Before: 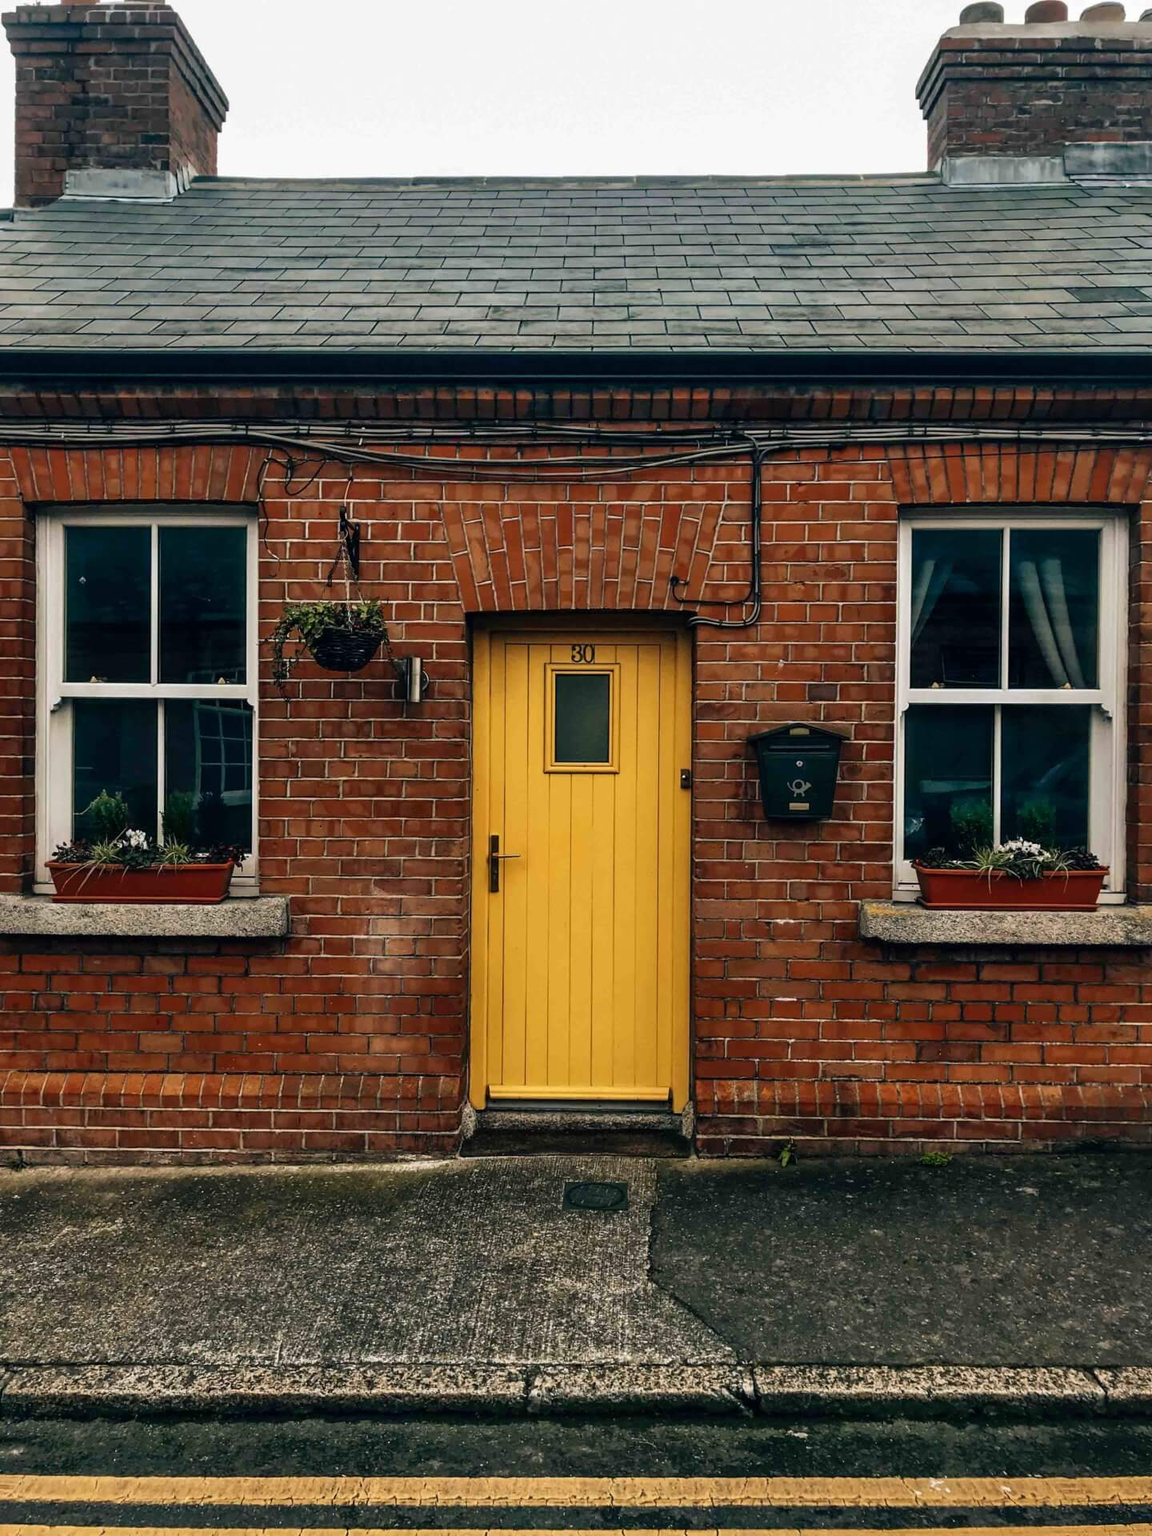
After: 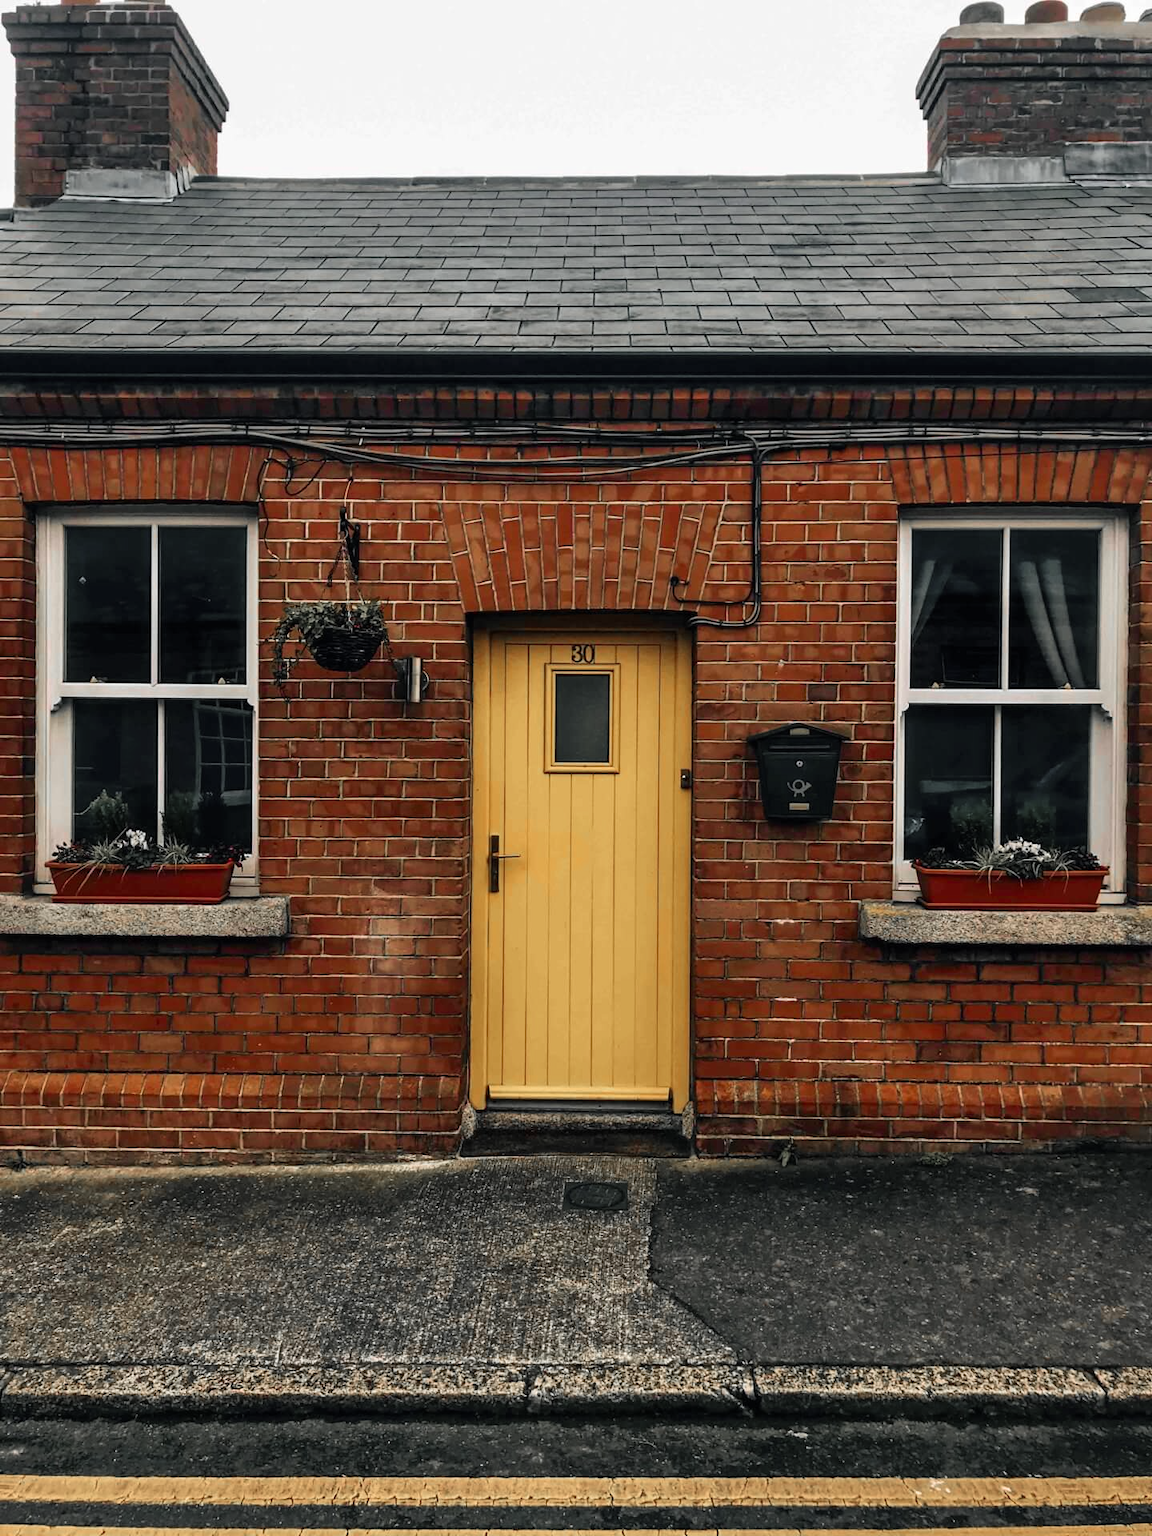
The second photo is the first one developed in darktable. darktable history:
velvia: on, module defaults
color zones: curves: ch1 [(0, 0.638) (0.193, 0.442) (0.286, 0.15) (0.429, 0.14) (0.571, 0.142) (0.714, 0.154) (0.857, 0.175) (1, 0.638)]
